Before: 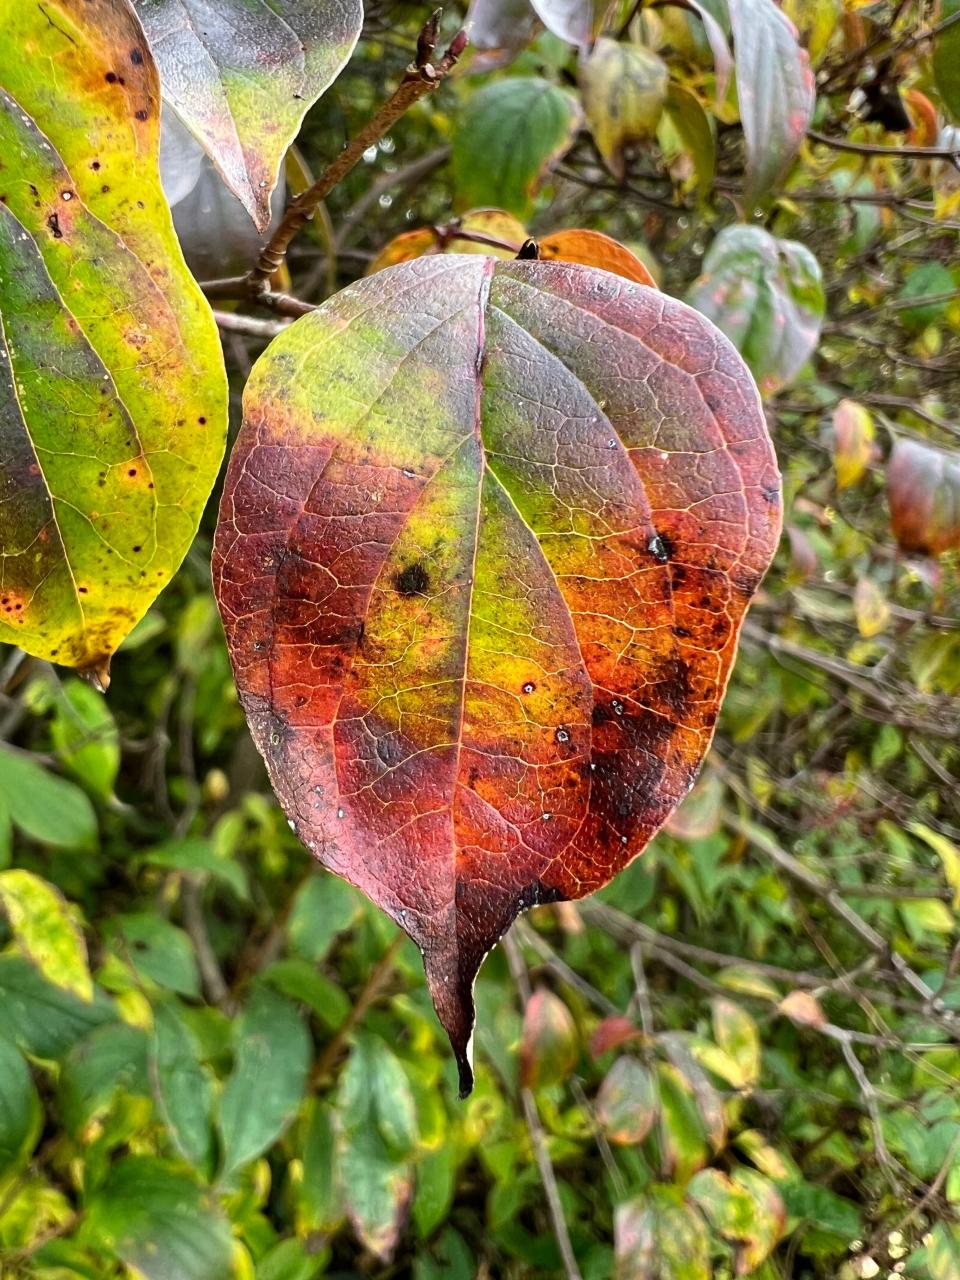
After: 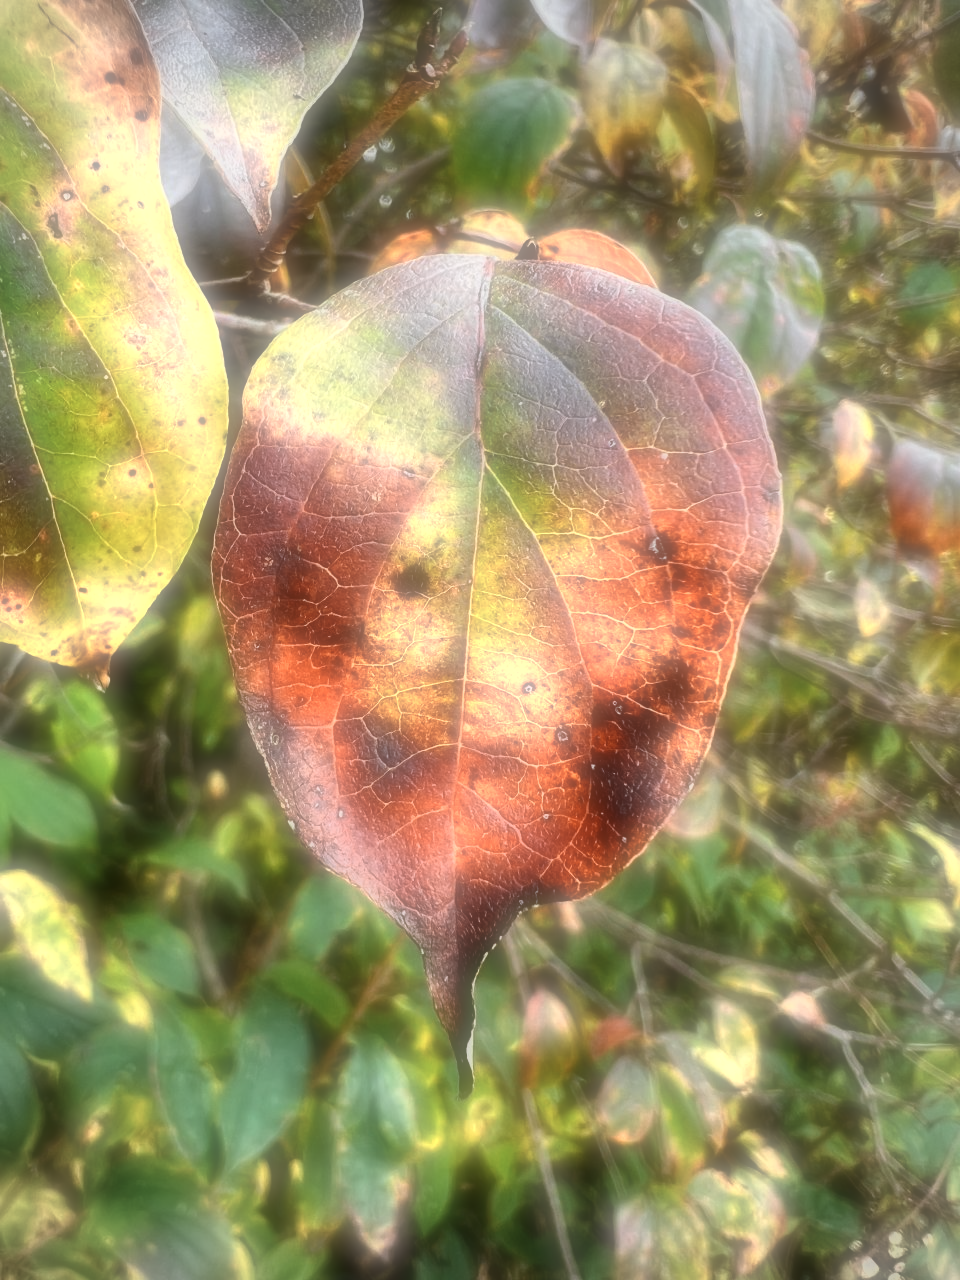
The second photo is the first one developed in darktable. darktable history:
vignetting: fall-off radius 63.6%
soften: on, module defaults
color zones: curves: ch0 [(0.018, 0.548) (0.197, 0.654) (0.425, 0.447) (0.605, 0.658) (0.732, 0.579)]; ch1 [(0.105, 0.531) (0.224, 0.531) (0.386, 0.39) (0.618, 0.456) (0.732, 0.456) (0.956, 0.421)]; ch2 [(0.039, 0.583) (0.215, 0.465) (0.399, 0.544) (0.465, 0.548) (0.614, 0.447) (0.724, 0.43) (0.882, 0.623) (0.956, 0.632)]
